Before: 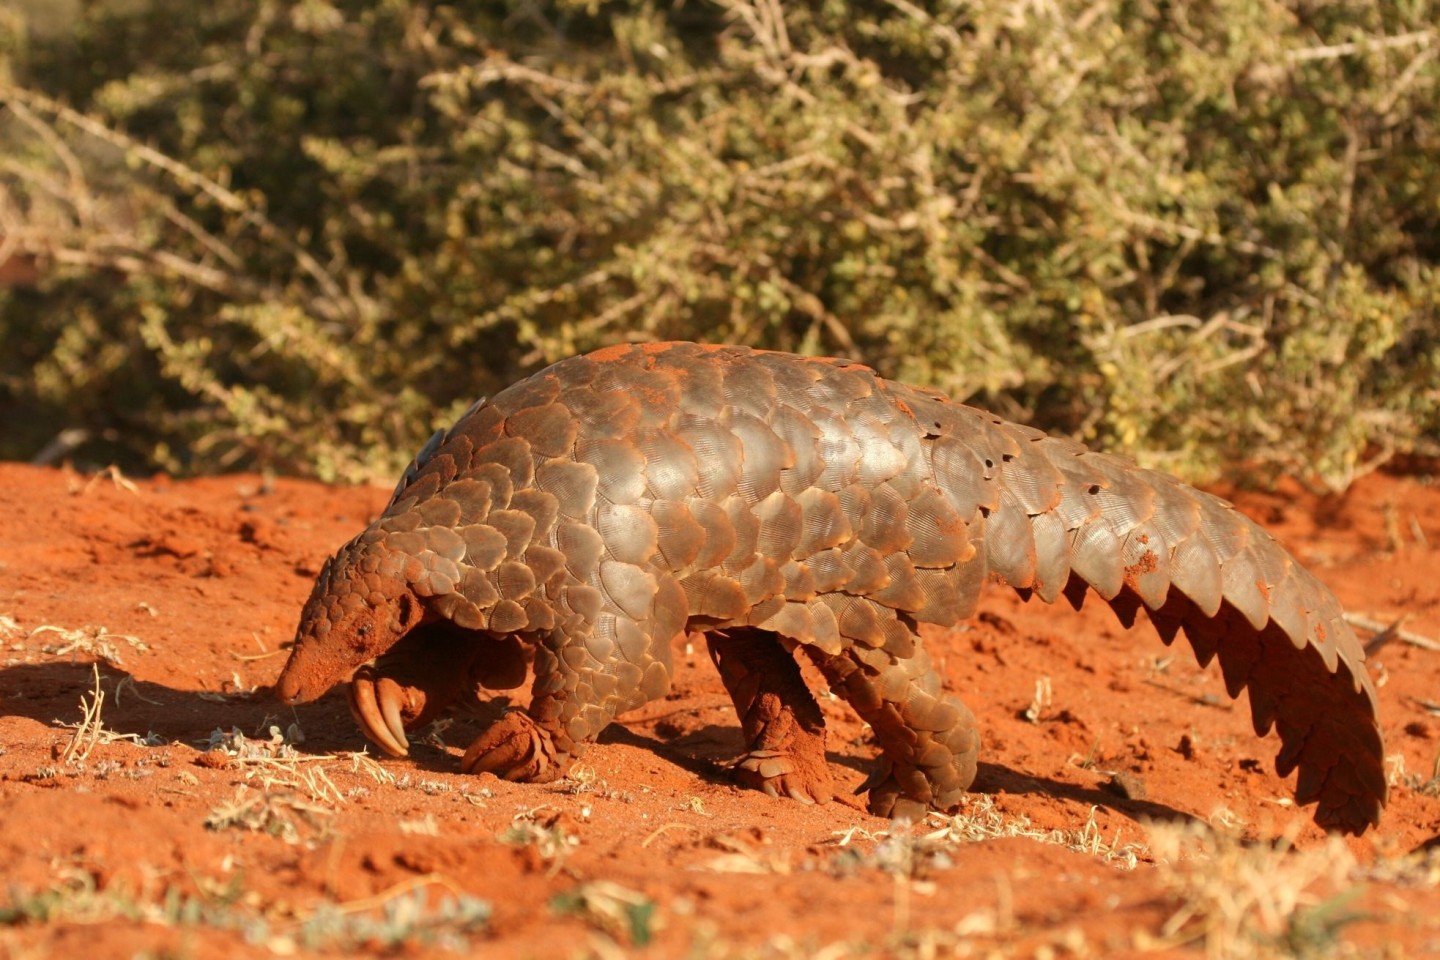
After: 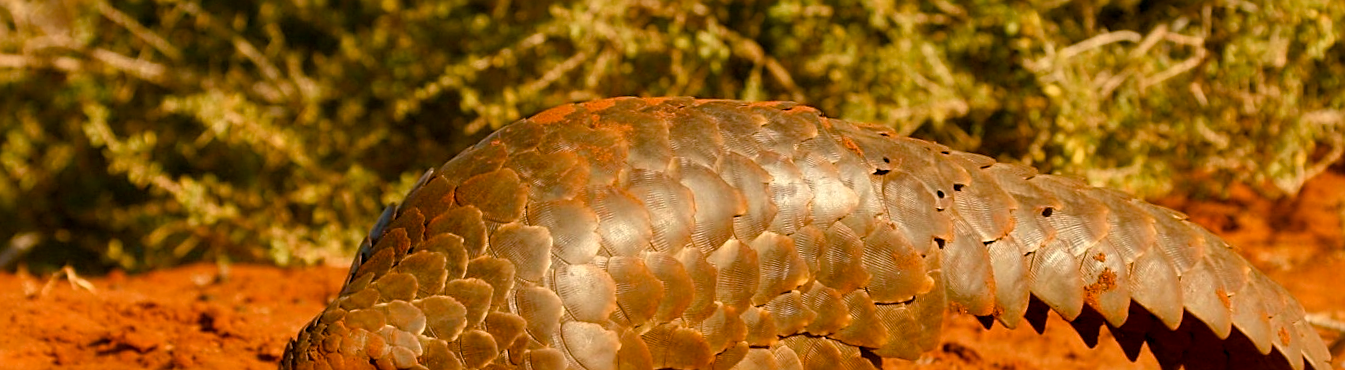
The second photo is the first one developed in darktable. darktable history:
sharpen: on, module defaults
crop and rotate: top 23.84%, bottom 34.294%
rotate and perspective: rotation -4.57°, crop left 0.054, crop right 0.944, crop top 0.087, crop bottom 0.914
color balance rgb: shadows lift › chroma 3%, shadows lift › hue 240.84°, highlights gain › chroma 3%, highlights gain › hue 73.2°, global offset › luminance -0.5%, perceptual saturation grading › global saturation 20%, perceptual saturation grading › highlights -25%, perceptual saturation grading › shadows 50%, global vibrance 25.26%
base curve: curves: ch0 [(0, 0) (0.303, 0.277) (1, 1)]
